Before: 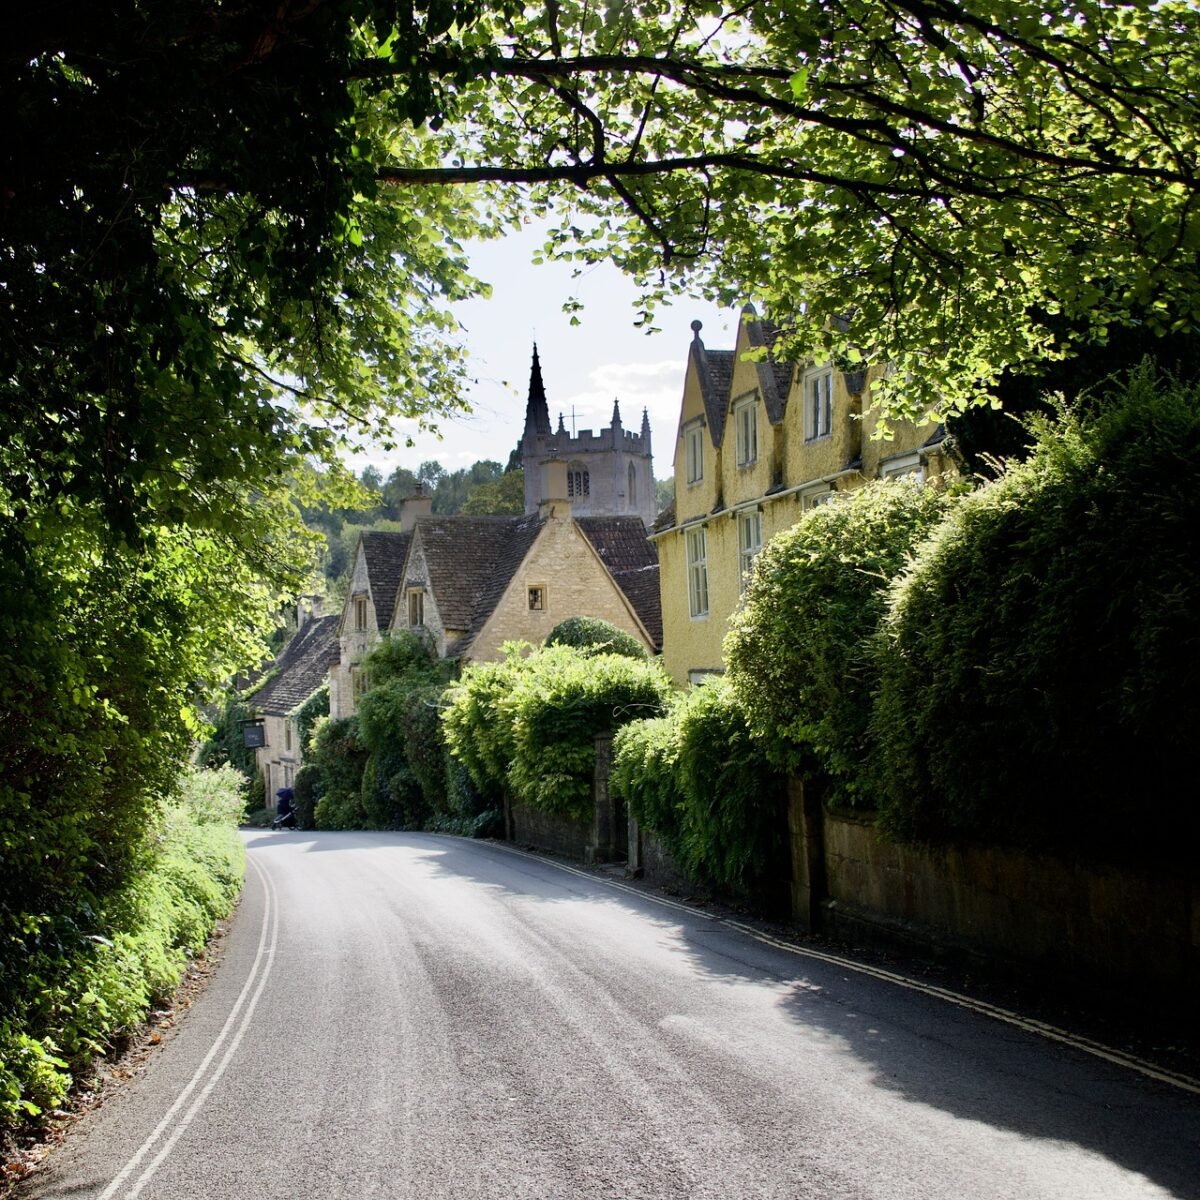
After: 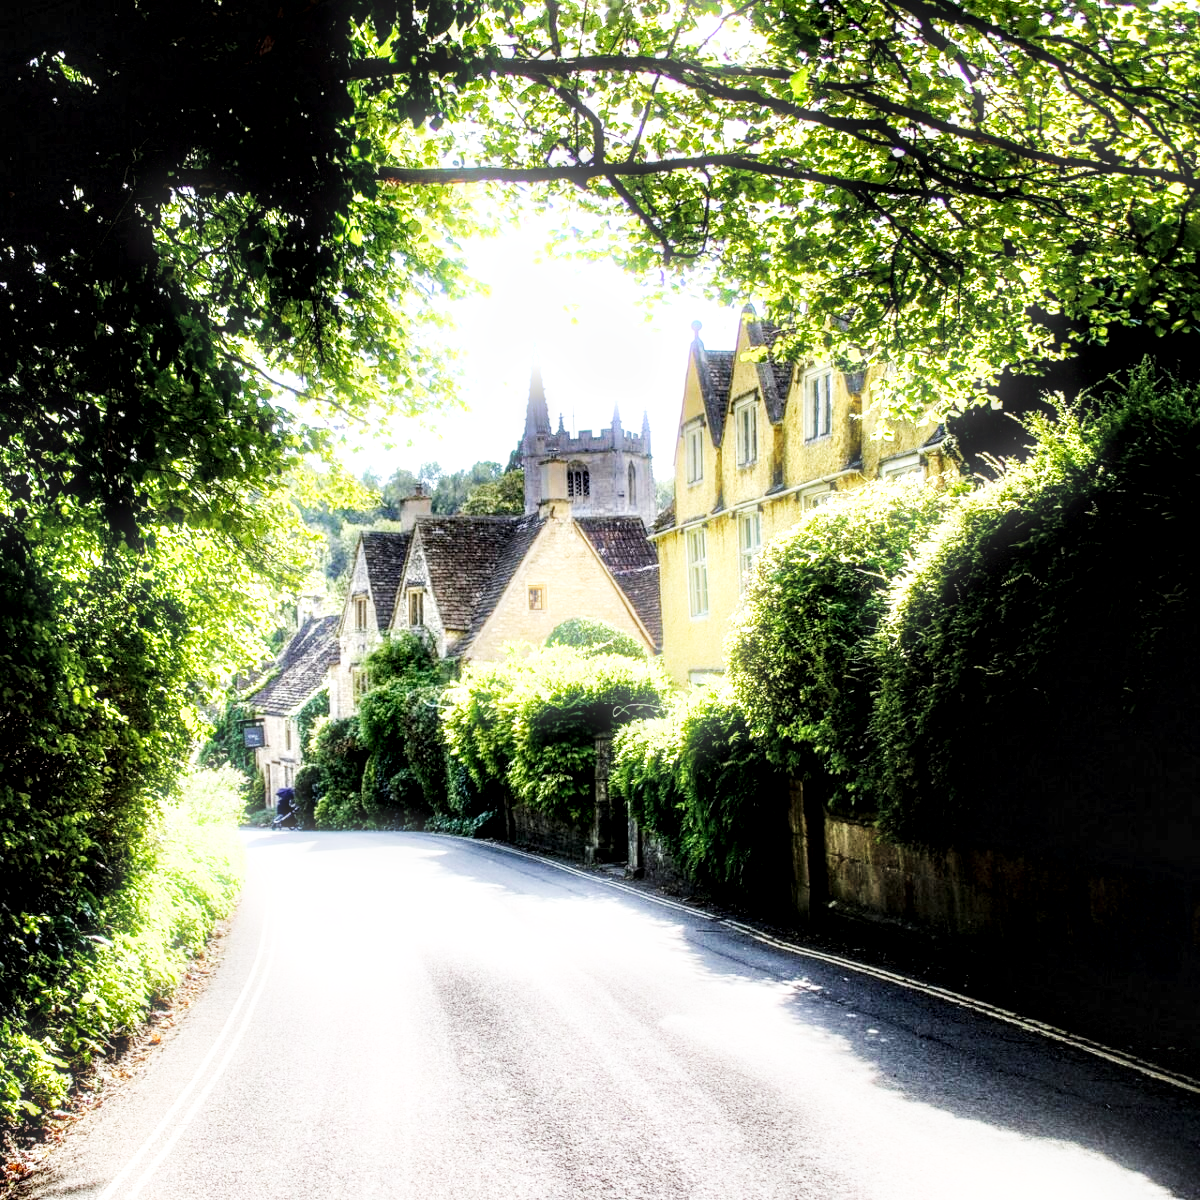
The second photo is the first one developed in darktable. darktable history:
bloom: size 5%, threshold 95%, strength 15%
local contrast: highlights 20%, detail 197%
base curve: curves: ch0 [(0, 0.003) (0.001, 0.002) (0.006, 0.004) (0.02, 0.022) (0.048, 0.086) (0.094, 0.234) (0.162, 0.431) (0.258, 0.629) (0.385, 0.8) (0.548, 0.918) (0.751, 0.988) (1, 1)], preserve colors none
